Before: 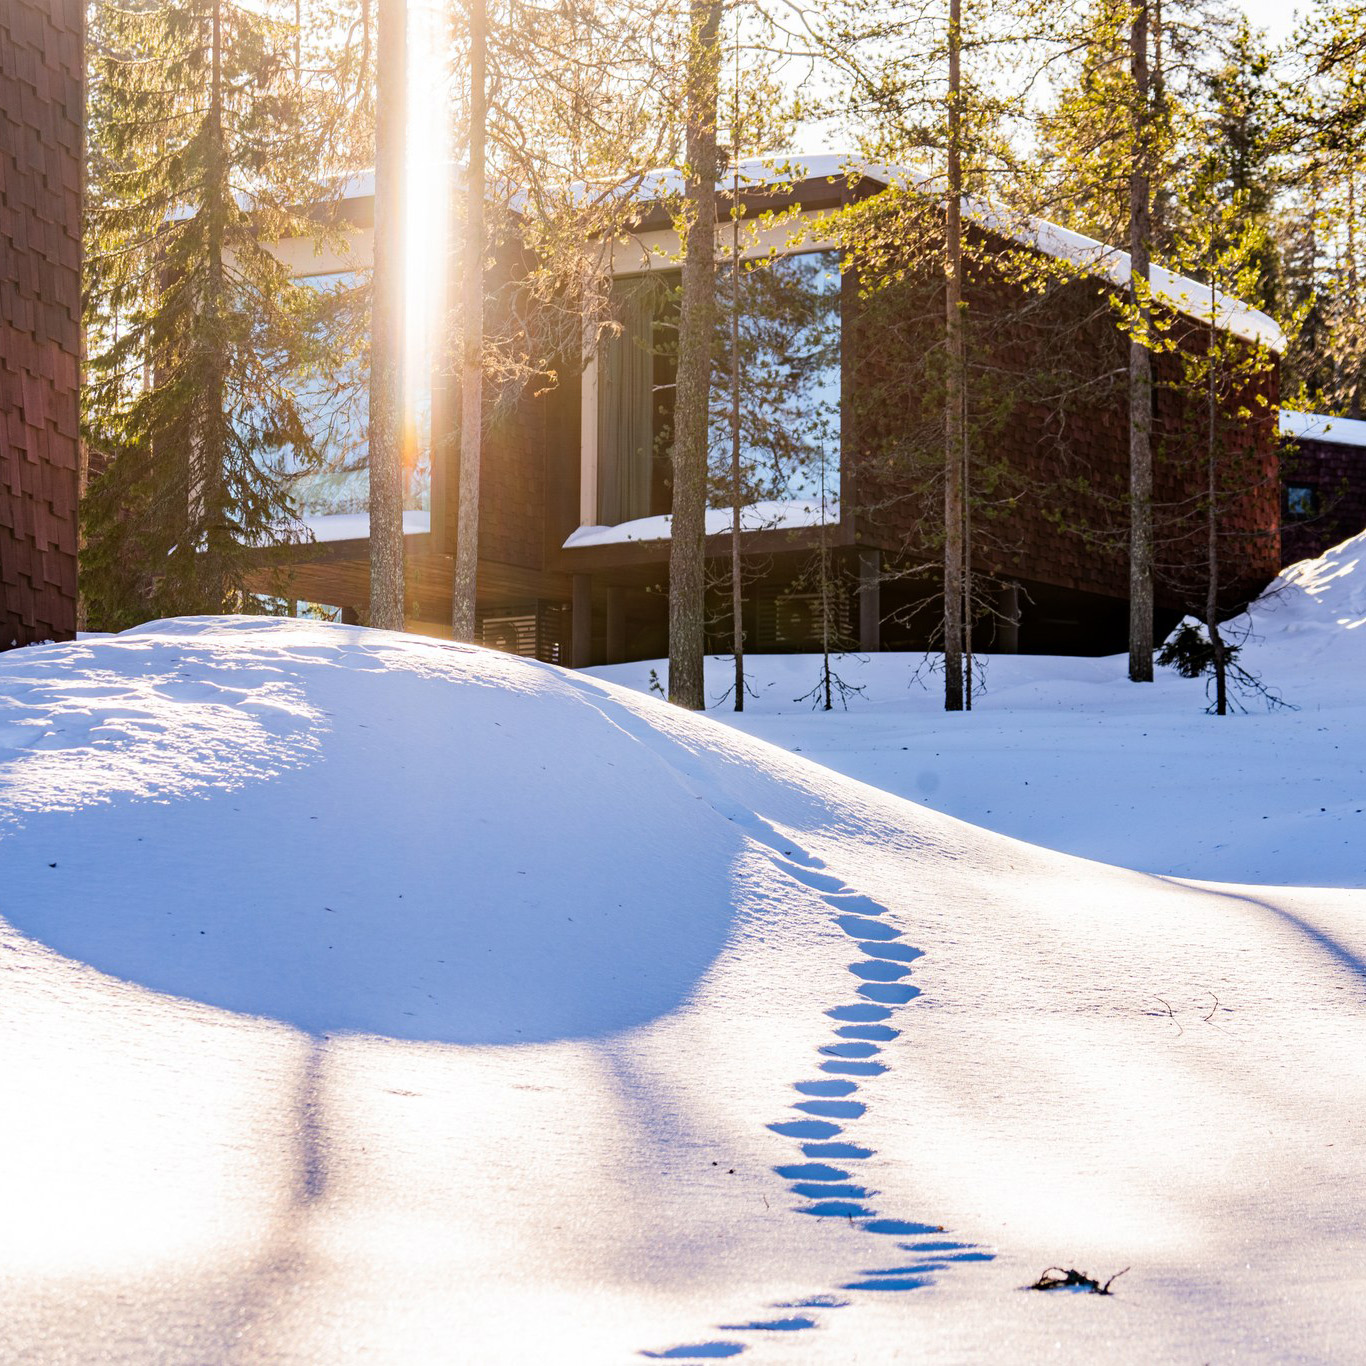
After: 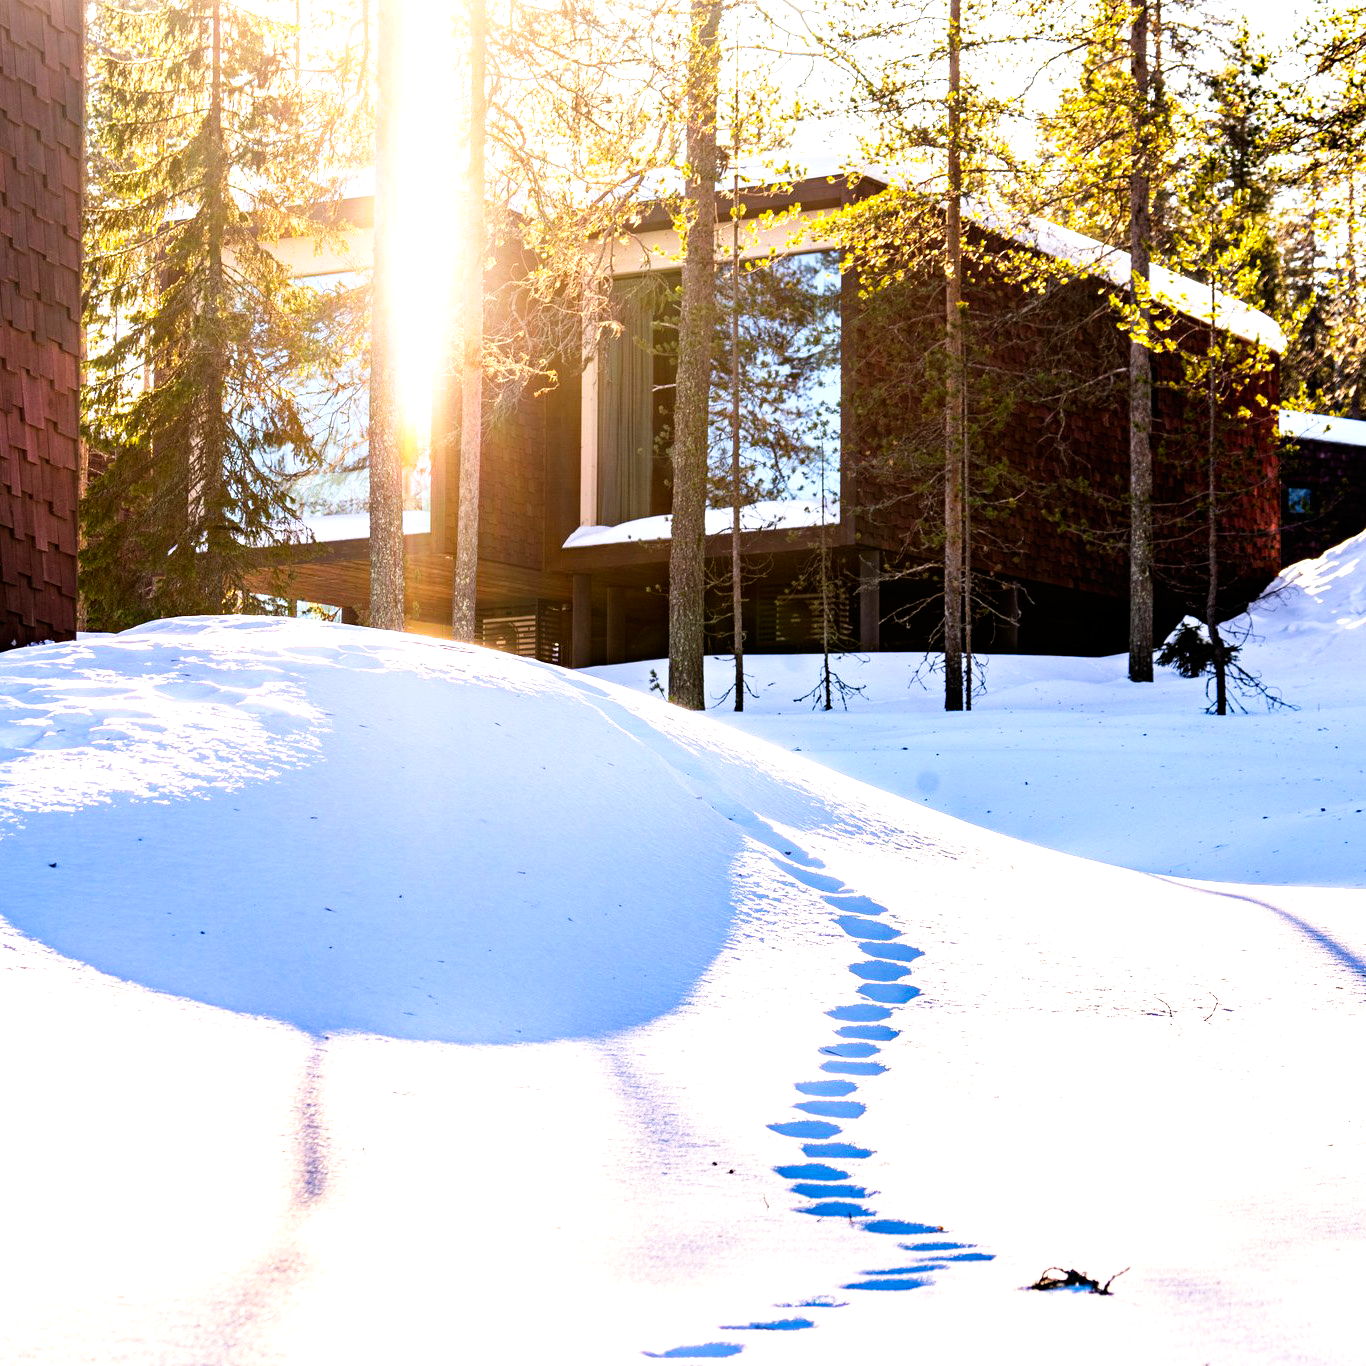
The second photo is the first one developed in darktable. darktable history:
rotate and perspective: automatic cropping original format, crop left 0, crop top 0
tone curve: curves: ch0 [(0, 0) (0.003, 0) (0.011, 0.001) (0.025, 0.003) (0.044, 0.006) (0.069, 0.009) (0.1, 0.013) (0.136, 0.032) (0.177, 0.067) (0.224, 0.121) (0.277, 0.185) (0.335, 0.255) (0.399, 0.333) (0.468, 0.417) (0.543, 0.508) (0.623, 0.606) (0.709, 0.71) (0.801, 0.819) (0.898, 0.926) (1, 1)], preserve colors none
exposure: black level correction 0, exposure 0.7 EV, compensate exposure bias true, compensate highlight preservation false
